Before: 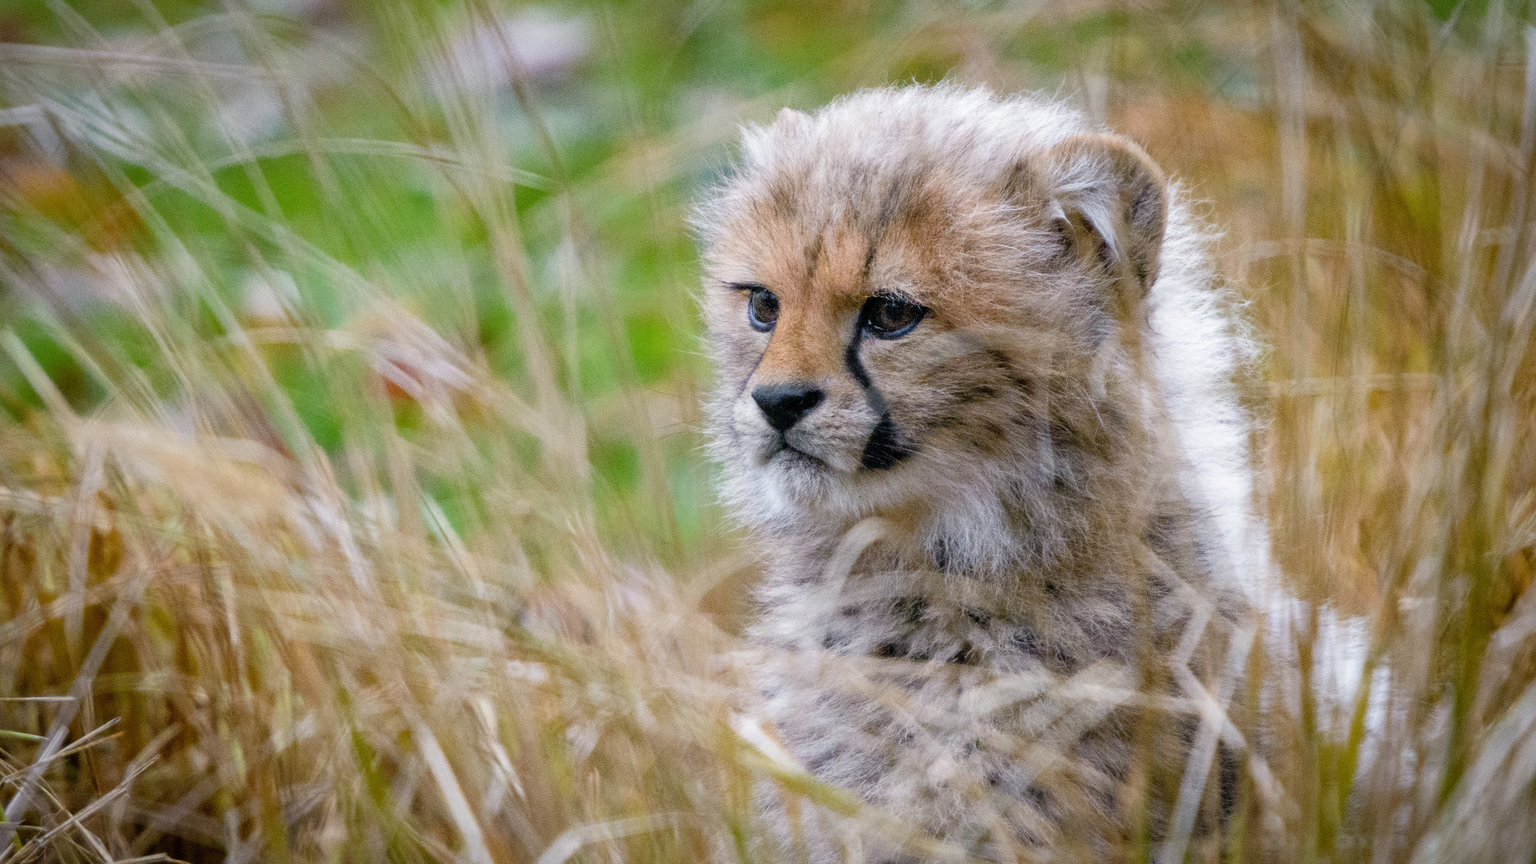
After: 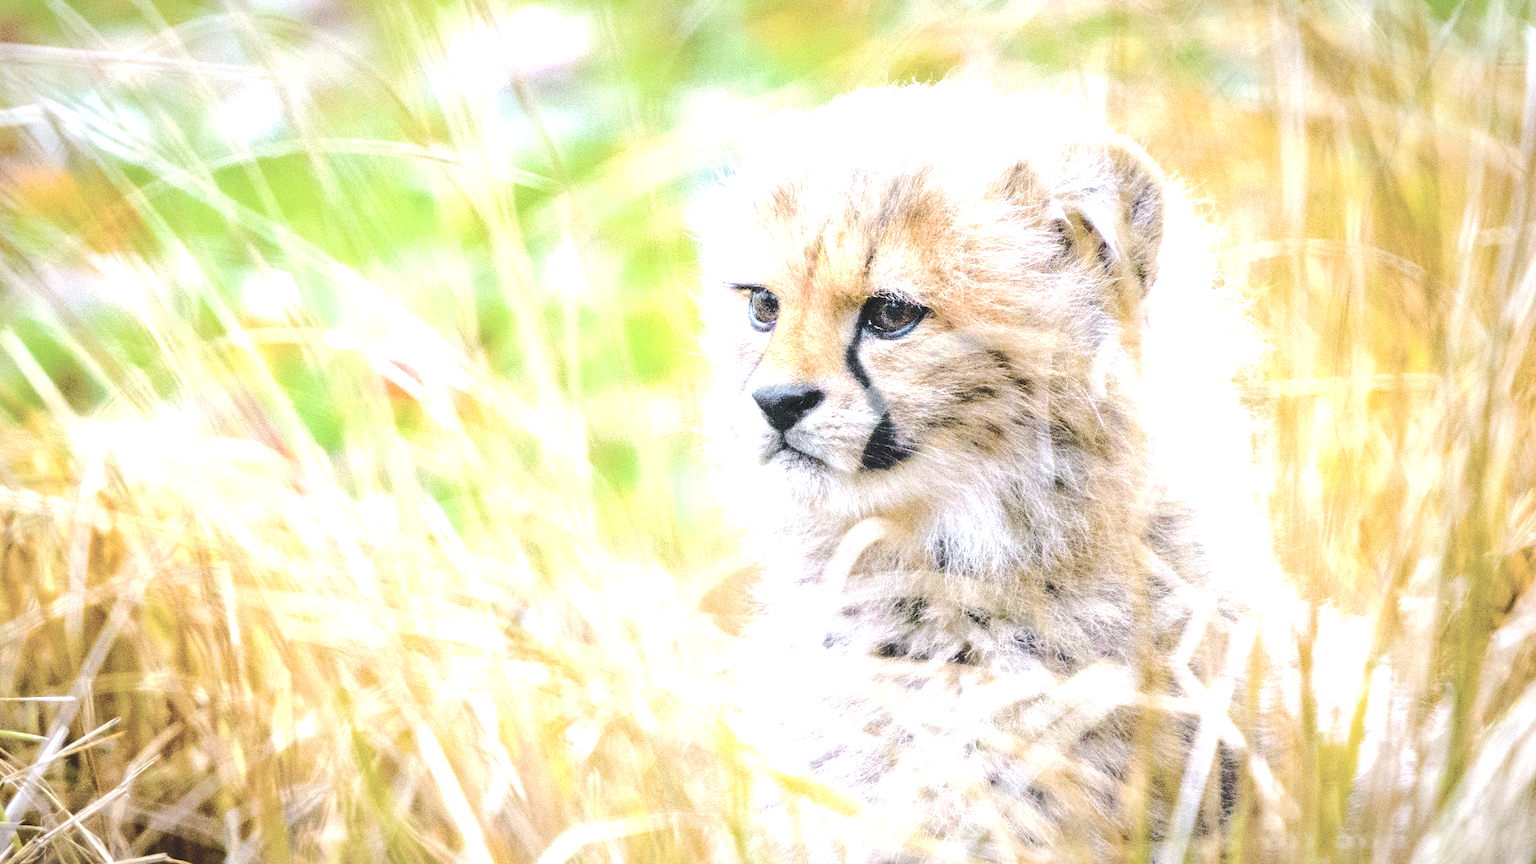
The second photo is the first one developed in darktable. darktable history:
exposure: black level correction 0, exposure 1.739 EV, compensate exposure bias true, compensate highlight preservation false
color correction: highlights b* 0.051, saturation 0.584
tone curve: curves: ch0 [(0, 0) (0.003, 0.055) (0.011, 0.111) (0.025, 0.126) (0.044, 0.169) (0.069, 0.215) (0.1, 0.199) (0.136, 0.207) (0.177, 0.259) (0.224, 0.327) (0.277, 0.361) (0.335, 0.431) (0.399, 0.501) (0.468, 0.589) (0.543, 0.683) (0.623, 0.73) (0.709, 0.796) (0.801, 0.863) (0.898, 0.921) (1, 1)], color space Lab, independent channels, preserve colors none
color balance rgb: perceptual saturation grading › global saturation 30.084%, global vibrance 20%
